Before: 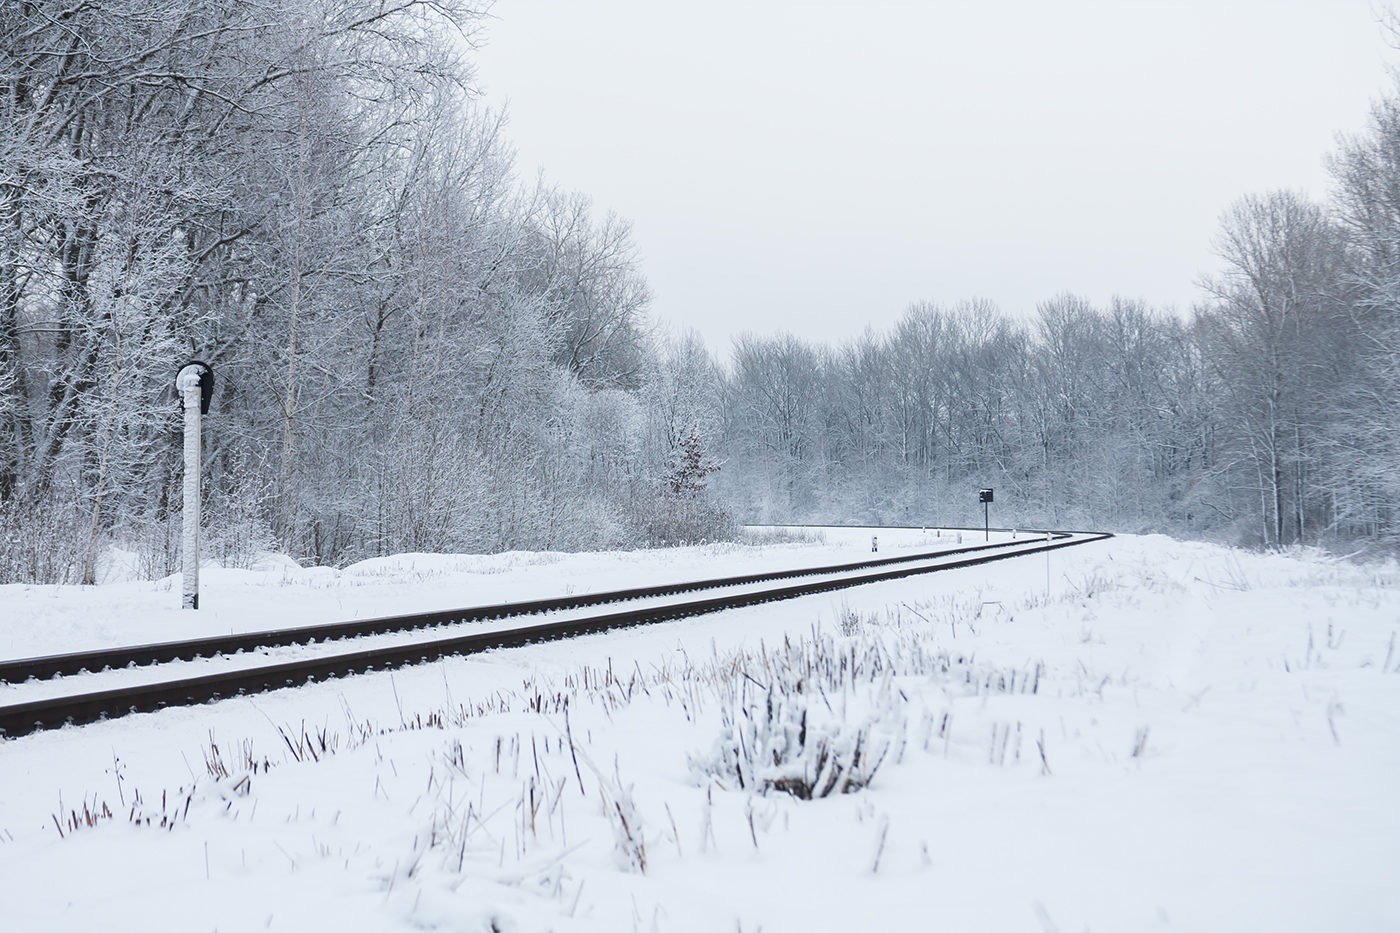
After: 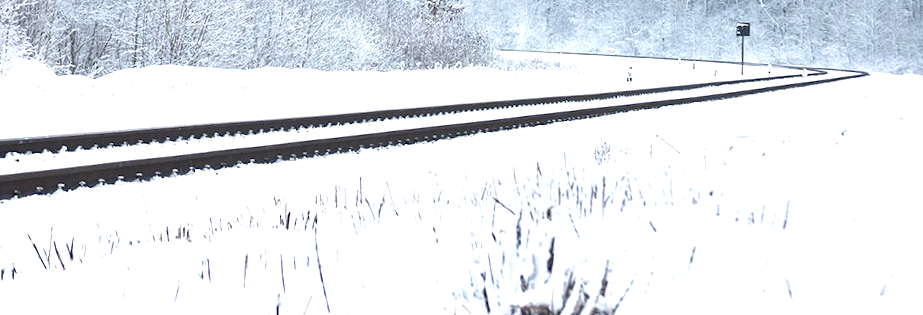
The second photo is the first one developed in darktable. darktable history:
contrast brightness saturation: saturation -0.05
rotate and perspective: rotation 2.17°, automatic cropping off
white balance: emerald 1
crop: left 18.091%, top 51.13%, right 17.525%, bottom 16.85%
exposure: black level correction 0, exposure 0.95 EV, compensate exposure bias true, compensate highlight preservation false
